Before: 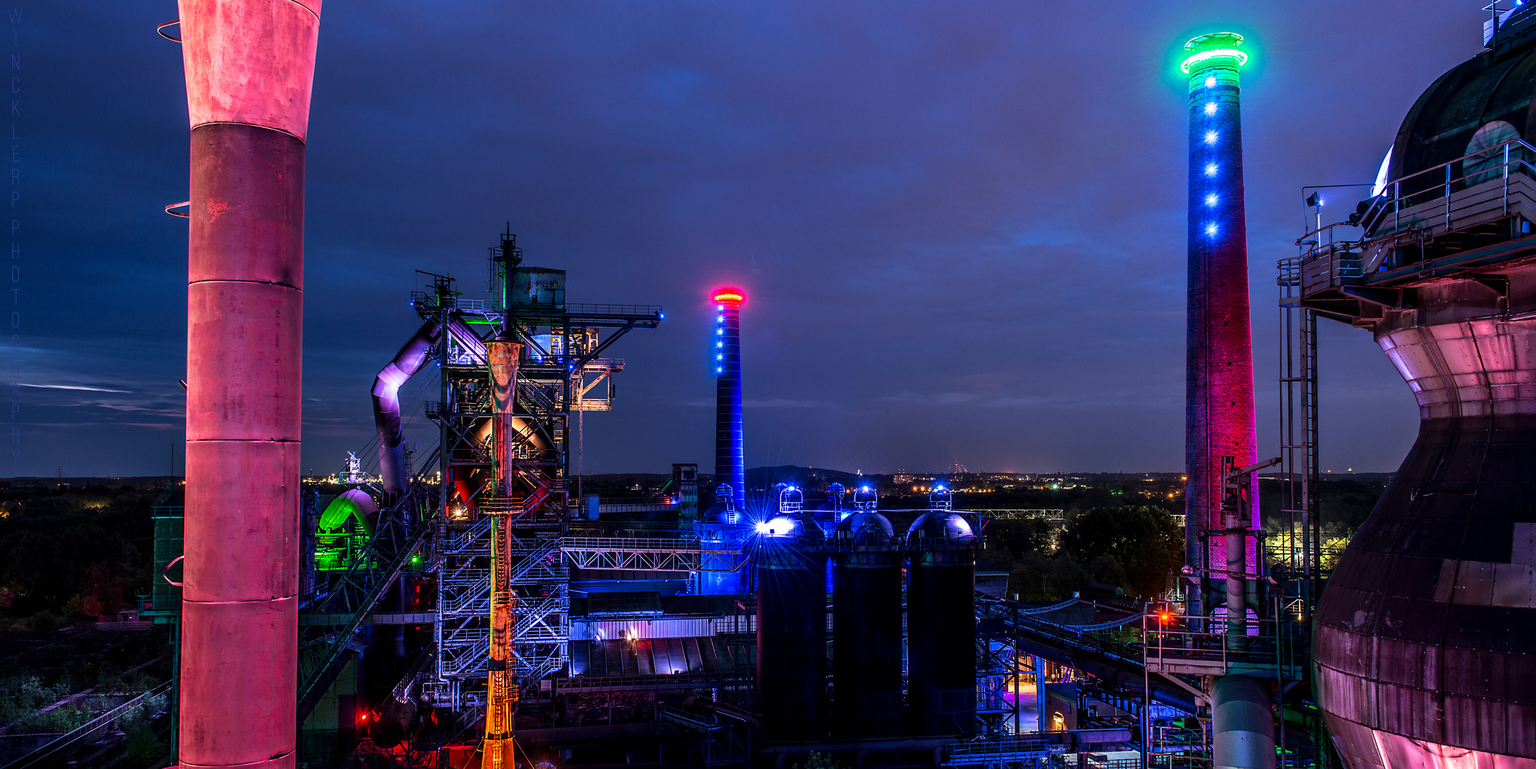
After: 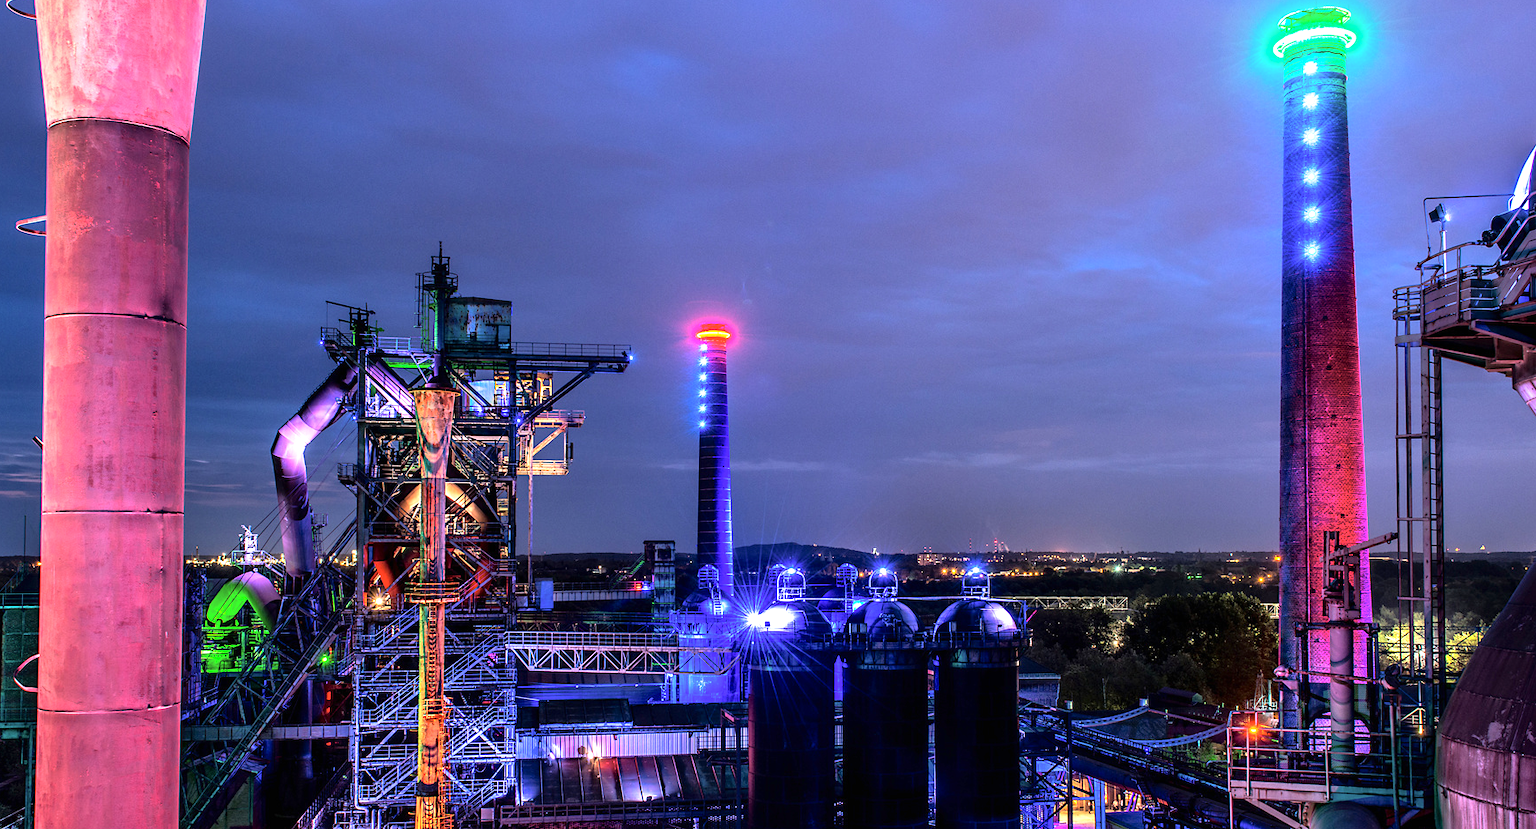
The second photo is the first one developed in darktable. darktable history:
shadows and highlights: shadows 42.89, highlights 8.3
crop: left 9.953%, top 3.541%, right 9.243%, bottom 9.238%
tone curve: curves: ch0 [(0, 0) (0.07, 0.057) (0.15, 0.177) (0.352, 0.445) (0.59, 0.703) (0.857, 0.908) (1, 1)], color space Lab, independent channels, preserve colors none
exposure: black level correction 0, exposure 0.587 EV, compensate exposure bias true, compensate highlight preservation false
